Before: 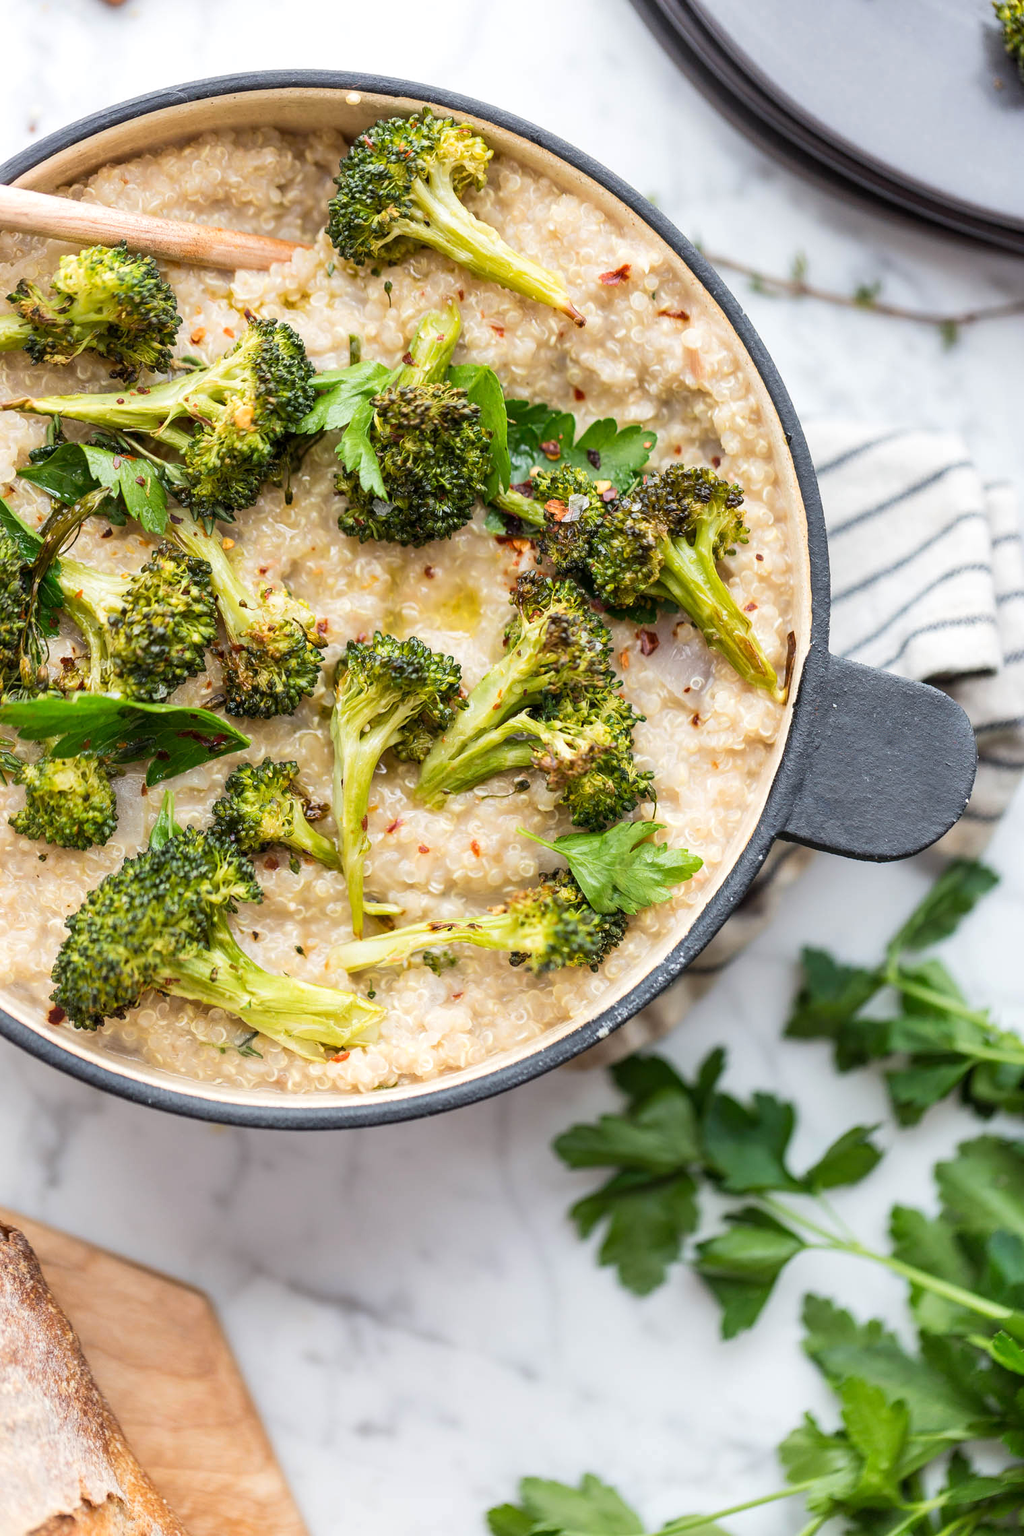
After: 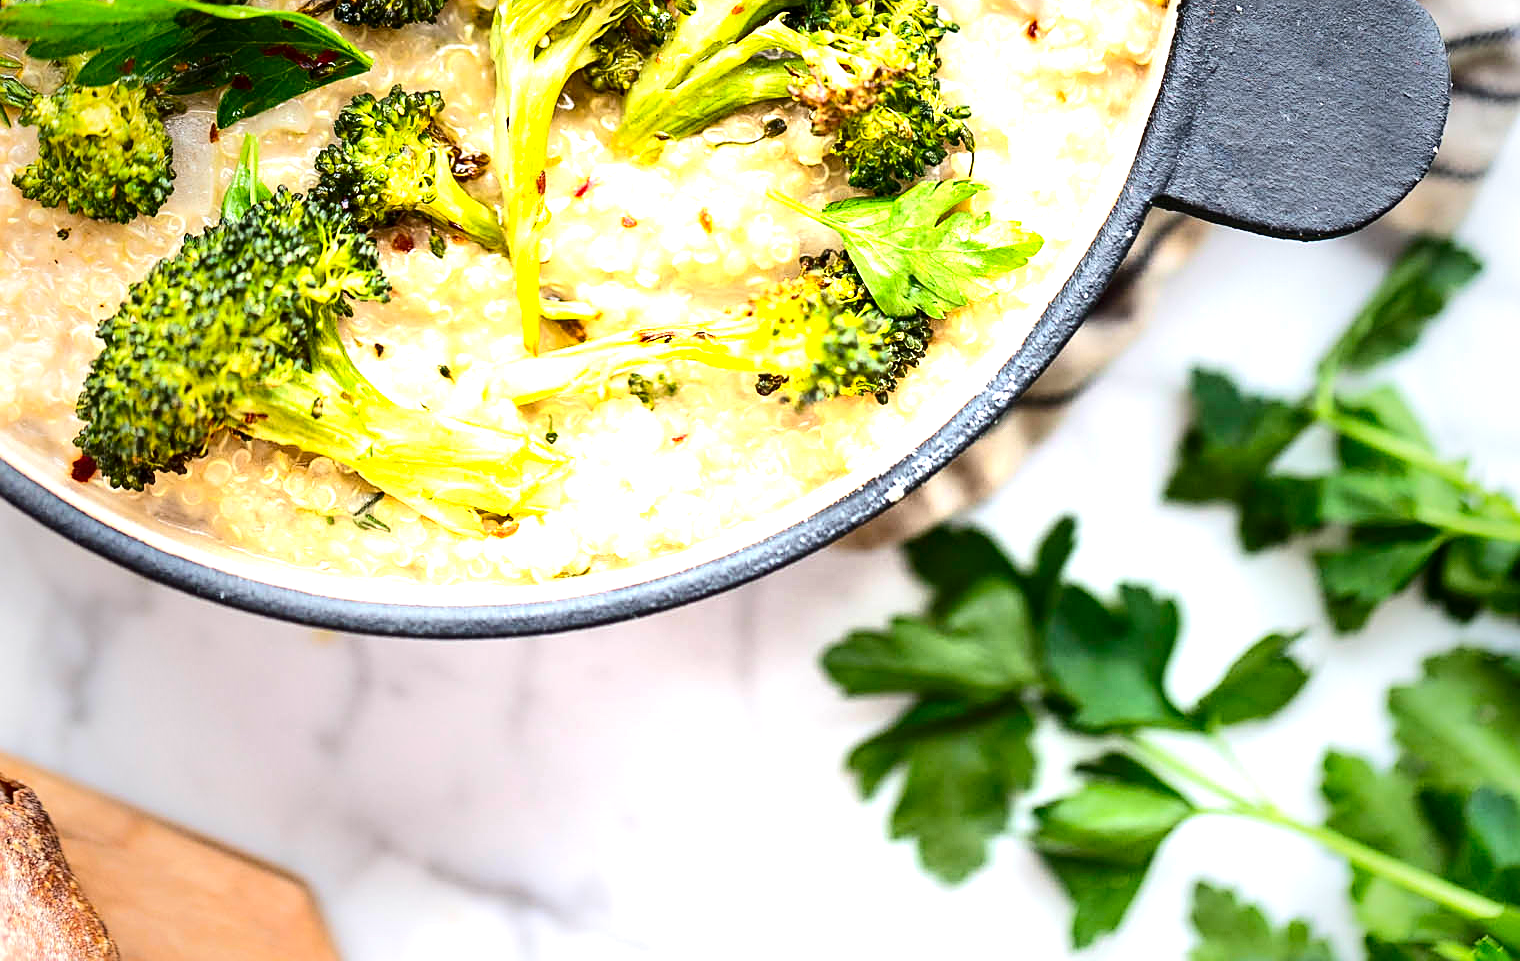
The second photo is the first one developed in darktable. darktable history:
crop: top 45.583%, bottom 12.253%
sharpen: on, module defaults
vignetting: fall-off start 32.88%, fall-off radius 64.28%, saturation 0.036, width/height ratio 0.964, unbound false
levels: levels [0, 0.476, 0.951]
exposure: exposure 1.202 EV, compensate highlight preservation false
contrast brightness saturation: contrast 0.21, brightness -0.11, saturation 0.21
tone equalizer: mask exposure compensation -0.5 EV
